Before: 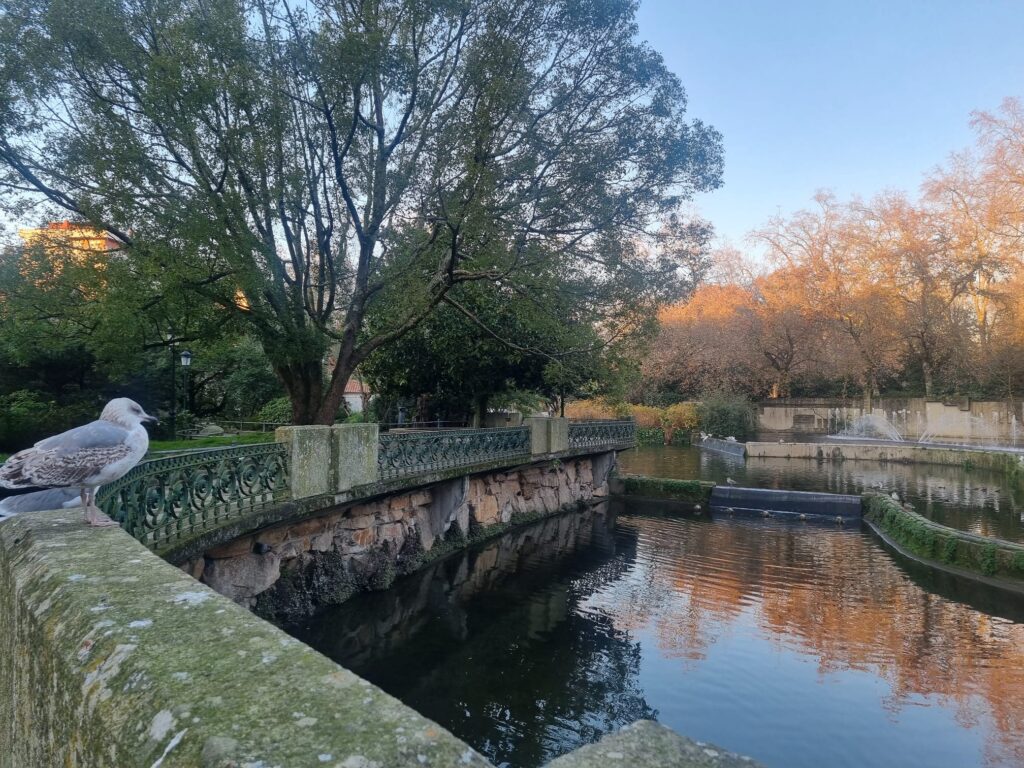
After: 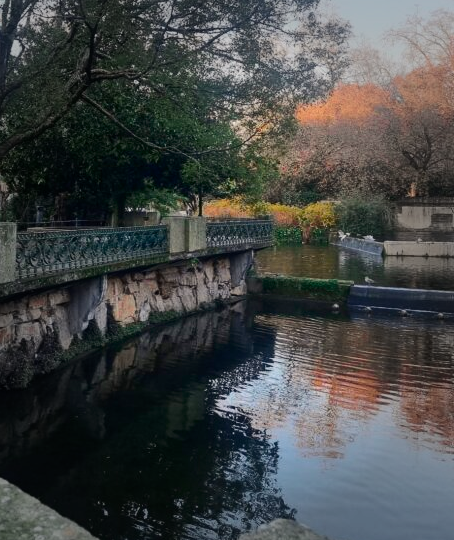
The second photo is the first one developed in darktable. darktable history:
tone curve: curves: ch0 [(0, 0) (0.126, 0.086) (0.338, 0.307) (0.494, 0.531) (0.703, 0.762) (1, 1)]; ch1 [(0, 0) (0.346, 0.324) (0.45, 0.426) (0.5, 0.5) (0.522, 0.517) (0.55, 0.578) (1, 1)]; ch2 [(0, 0) (0.44, 0.424) (0.501, 0.499) (0.554, 0.554) (0.622, 0.667) (0.707, 0.746) (1, 1)], color space Lab, independent channels, preserve colors none
crop: left 35.432%, top 26.233%, right 20.145%, bottom 3.432%
color correction: highlights a* 0.816, highlights b* 2.78, saturation 1.1
vignetting: fall-off start 48.41%, automatic ratio true, width/height ratio 1.29, unbound false
